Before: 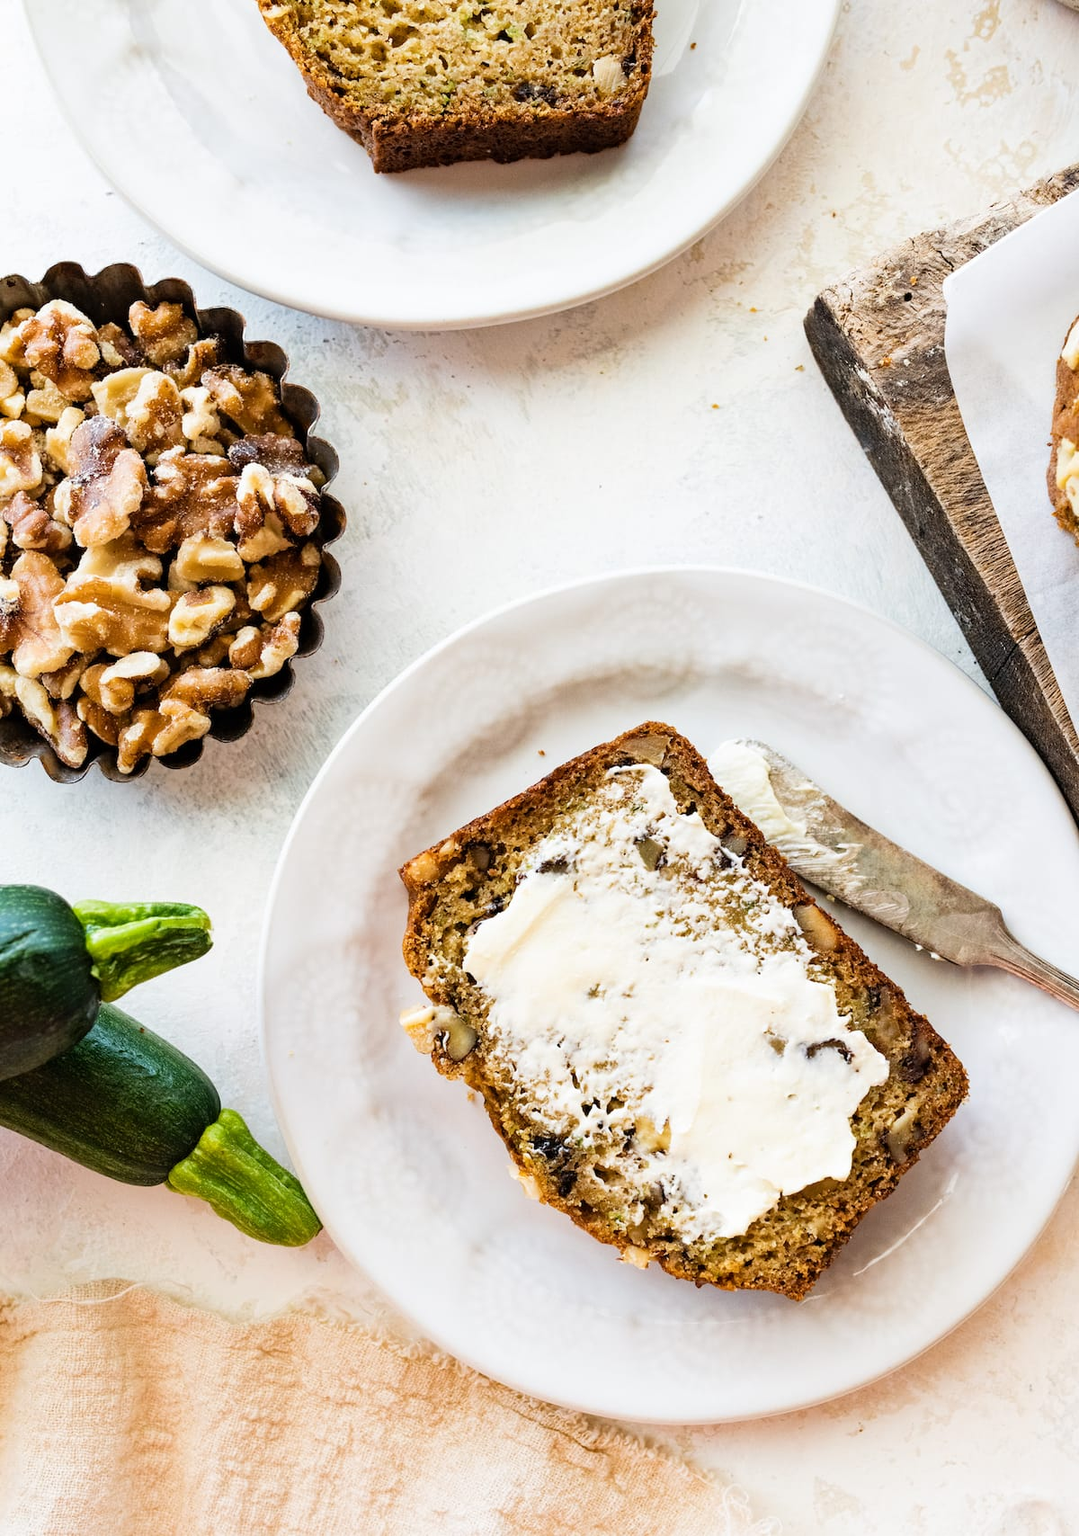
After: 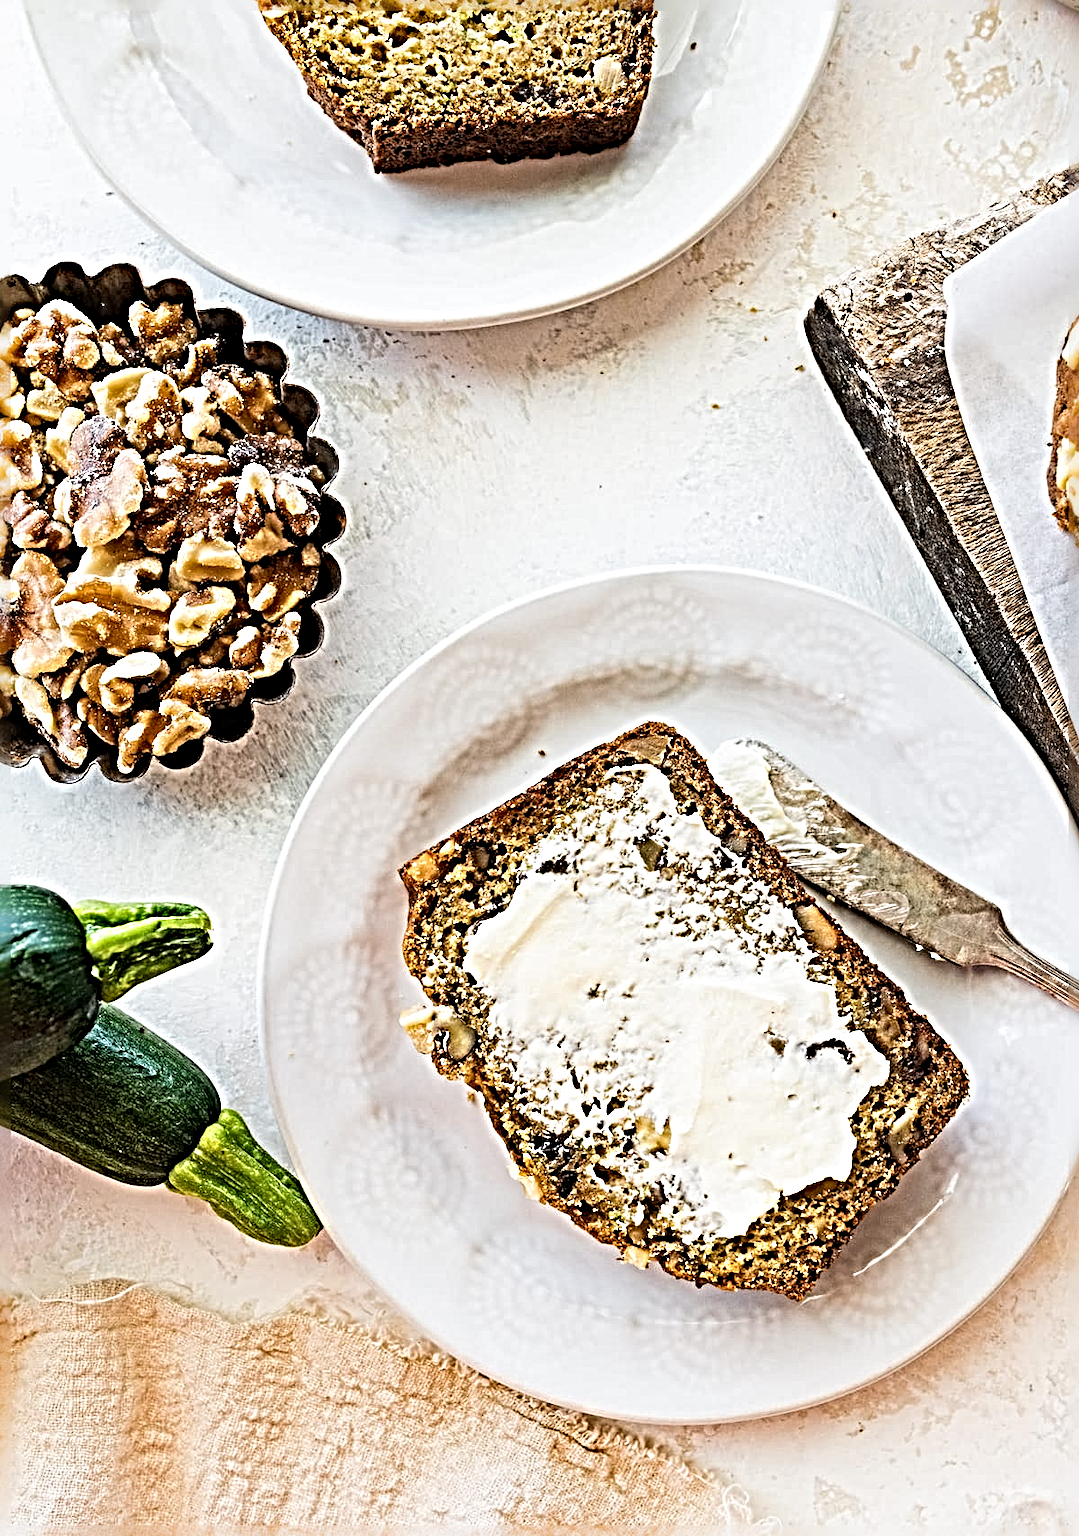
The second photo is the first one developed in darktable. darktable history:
sharpen: radius 6.281, amount 1.813, threshold 0.013
